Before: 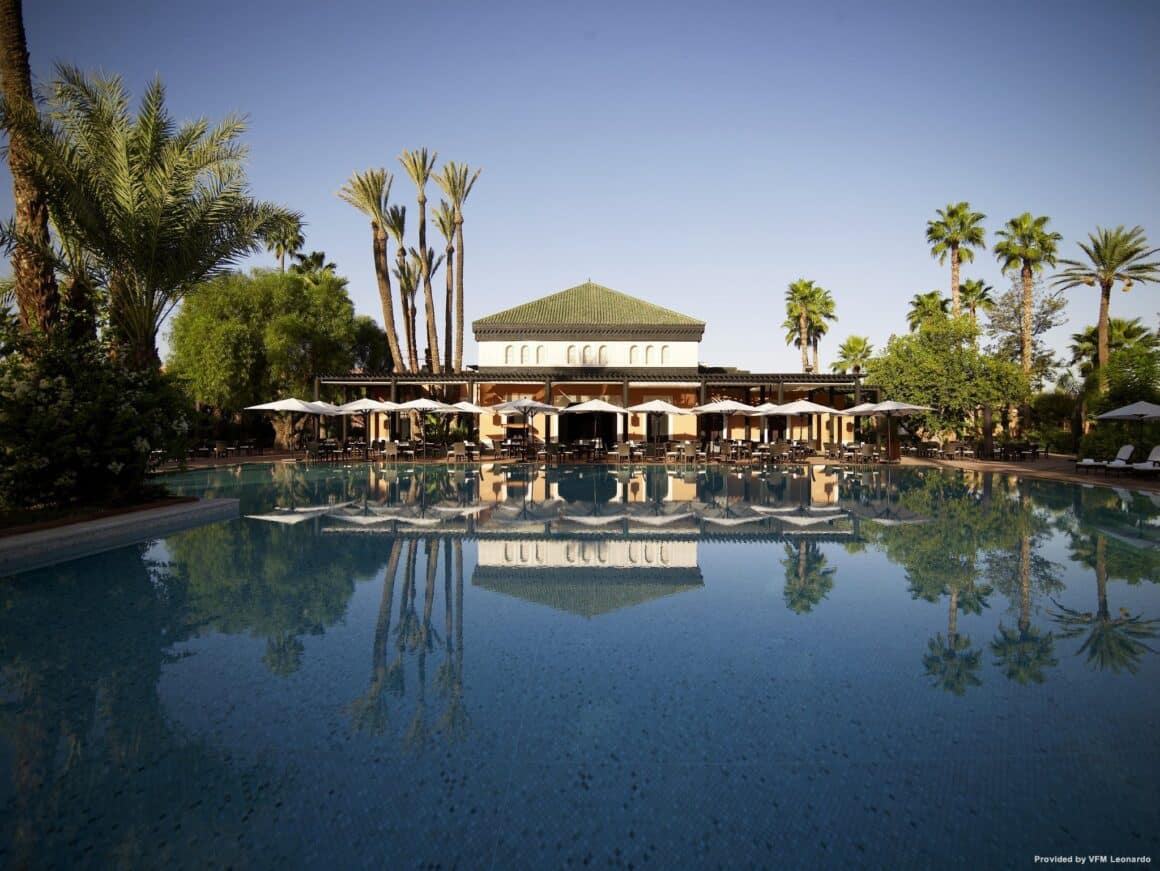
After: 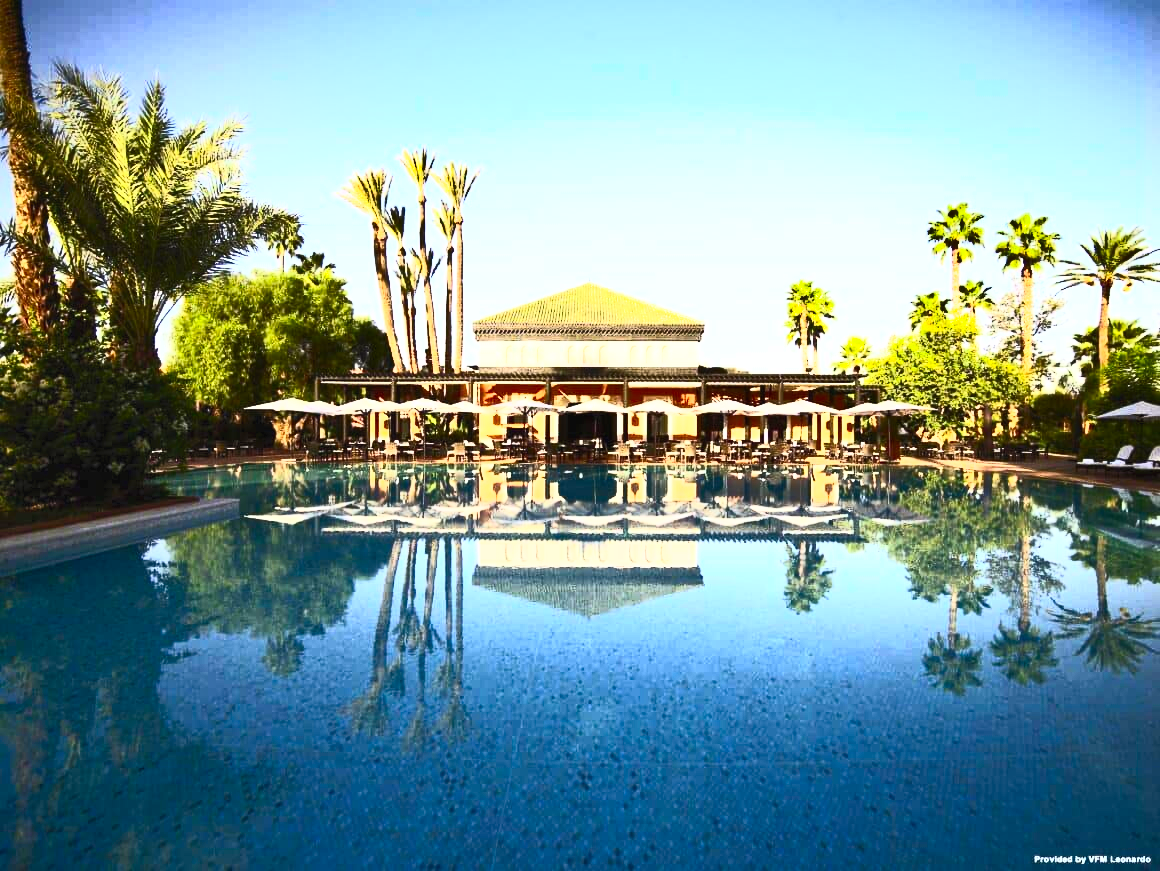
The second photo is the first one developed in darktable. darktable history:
shadows and highlights: low approximation 0.01, soften with gaussian
contrast brightness saturation: contrast 0.83, brightness 0.59, saturation 0.59
tone equalizer: on, module defaults
exposure: black level correction 0, exposure 0.7 EV, compensate exposure bias true, compensate highlight preservation false
